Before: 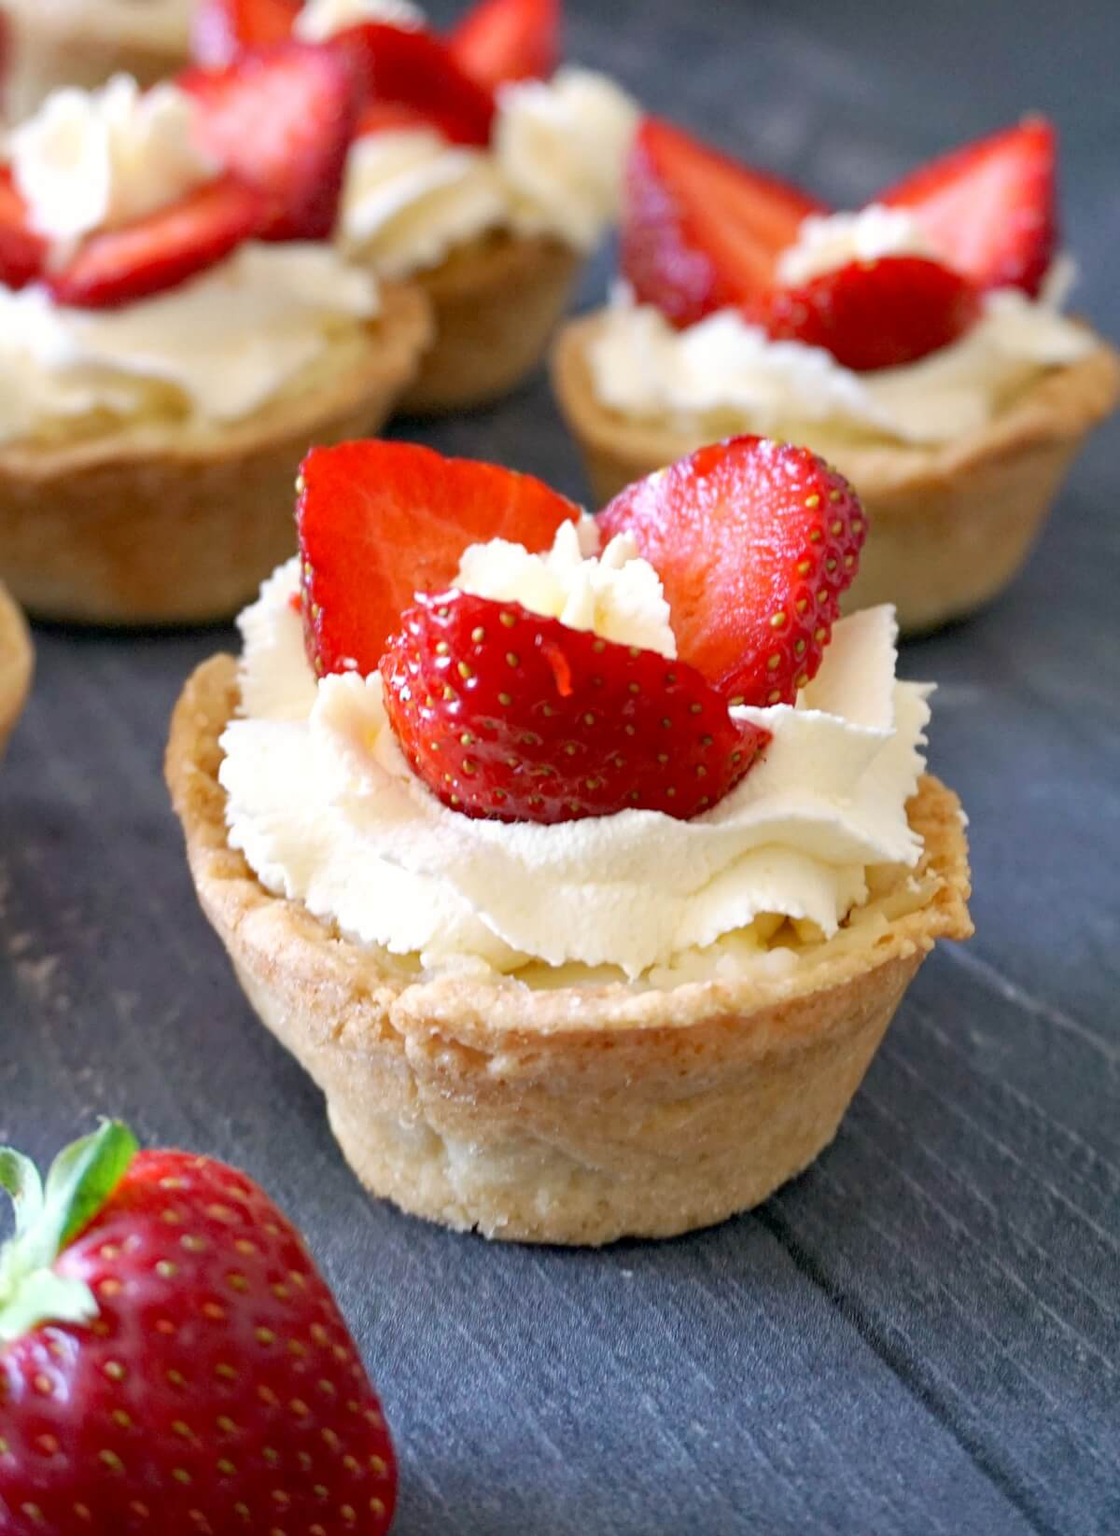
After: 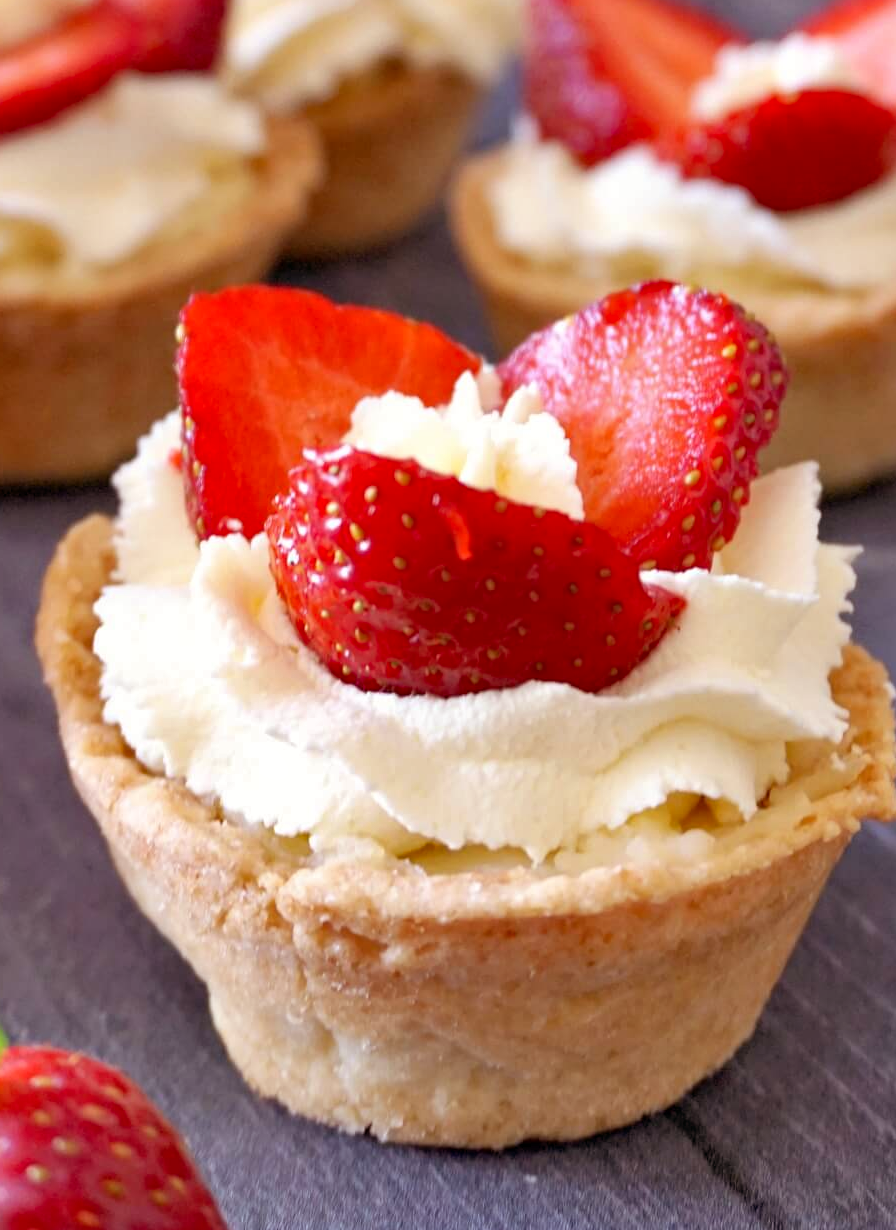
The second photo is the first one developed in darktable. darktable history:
shadows and highlights: low approximation 0.01, soften with gaussian
crop and rotate: left 11.831%, top 11.346%, right 13.429%, bottom 13.899%
rgb levels: mode RGB, independent channels, levels [[0, 0.474, 1], [0, 0.5, 1], [0, 0.5, 1]]
